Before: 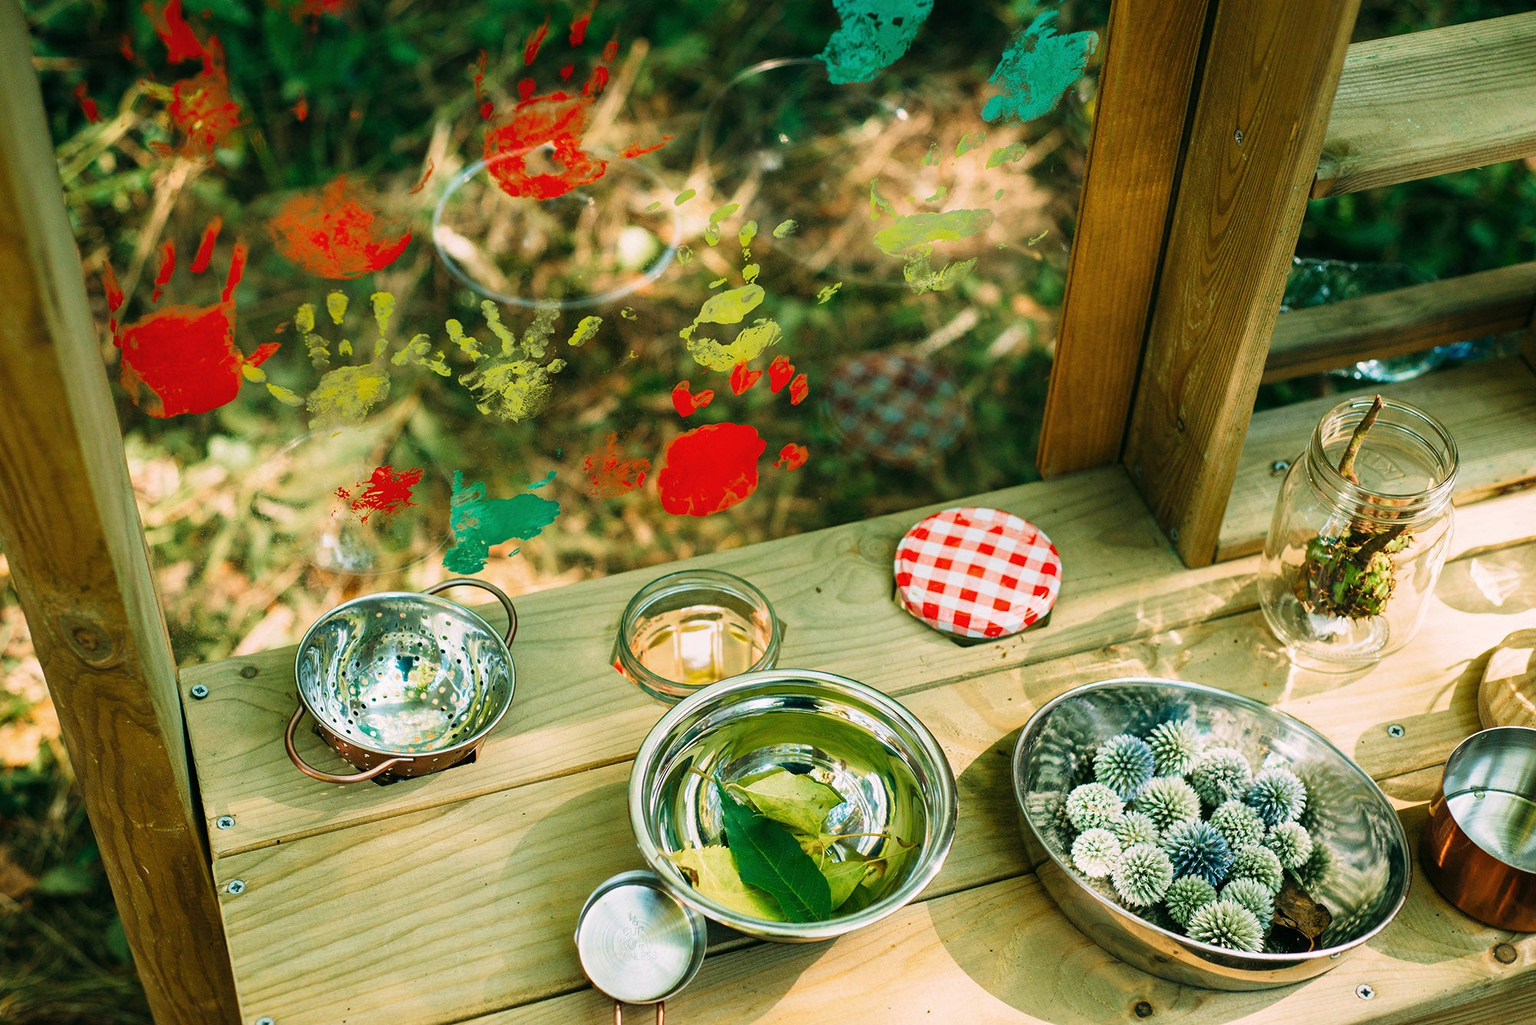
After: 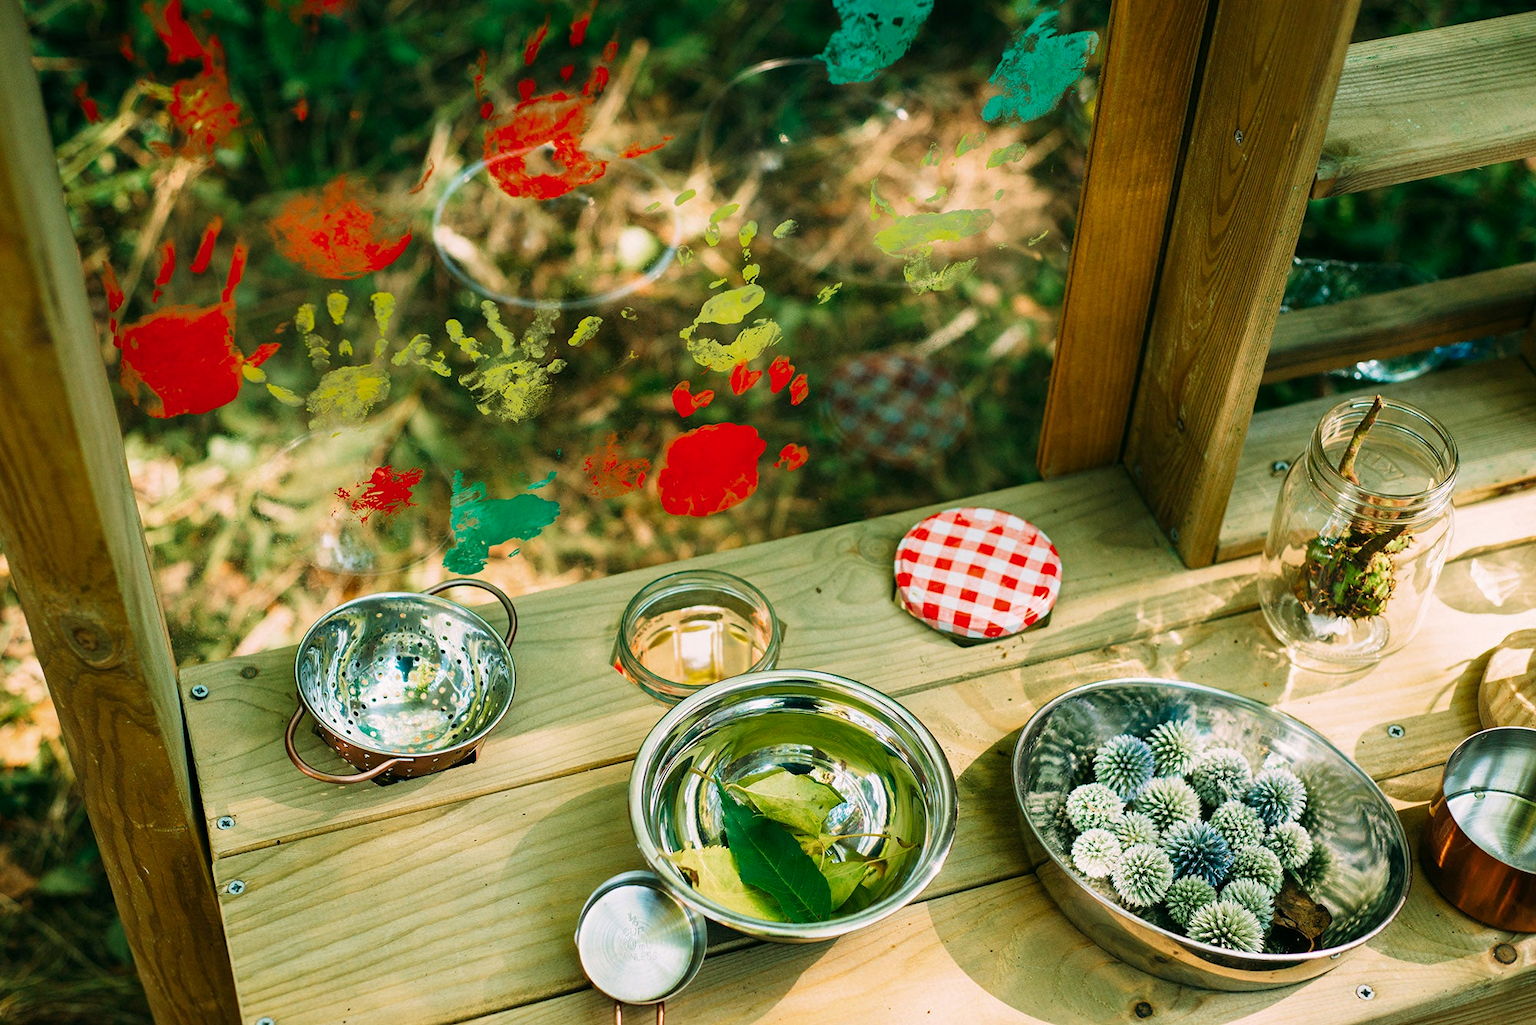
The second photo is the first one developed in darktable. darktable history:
contrast brightness saturation: contrast 0.026, brightness -0.033
